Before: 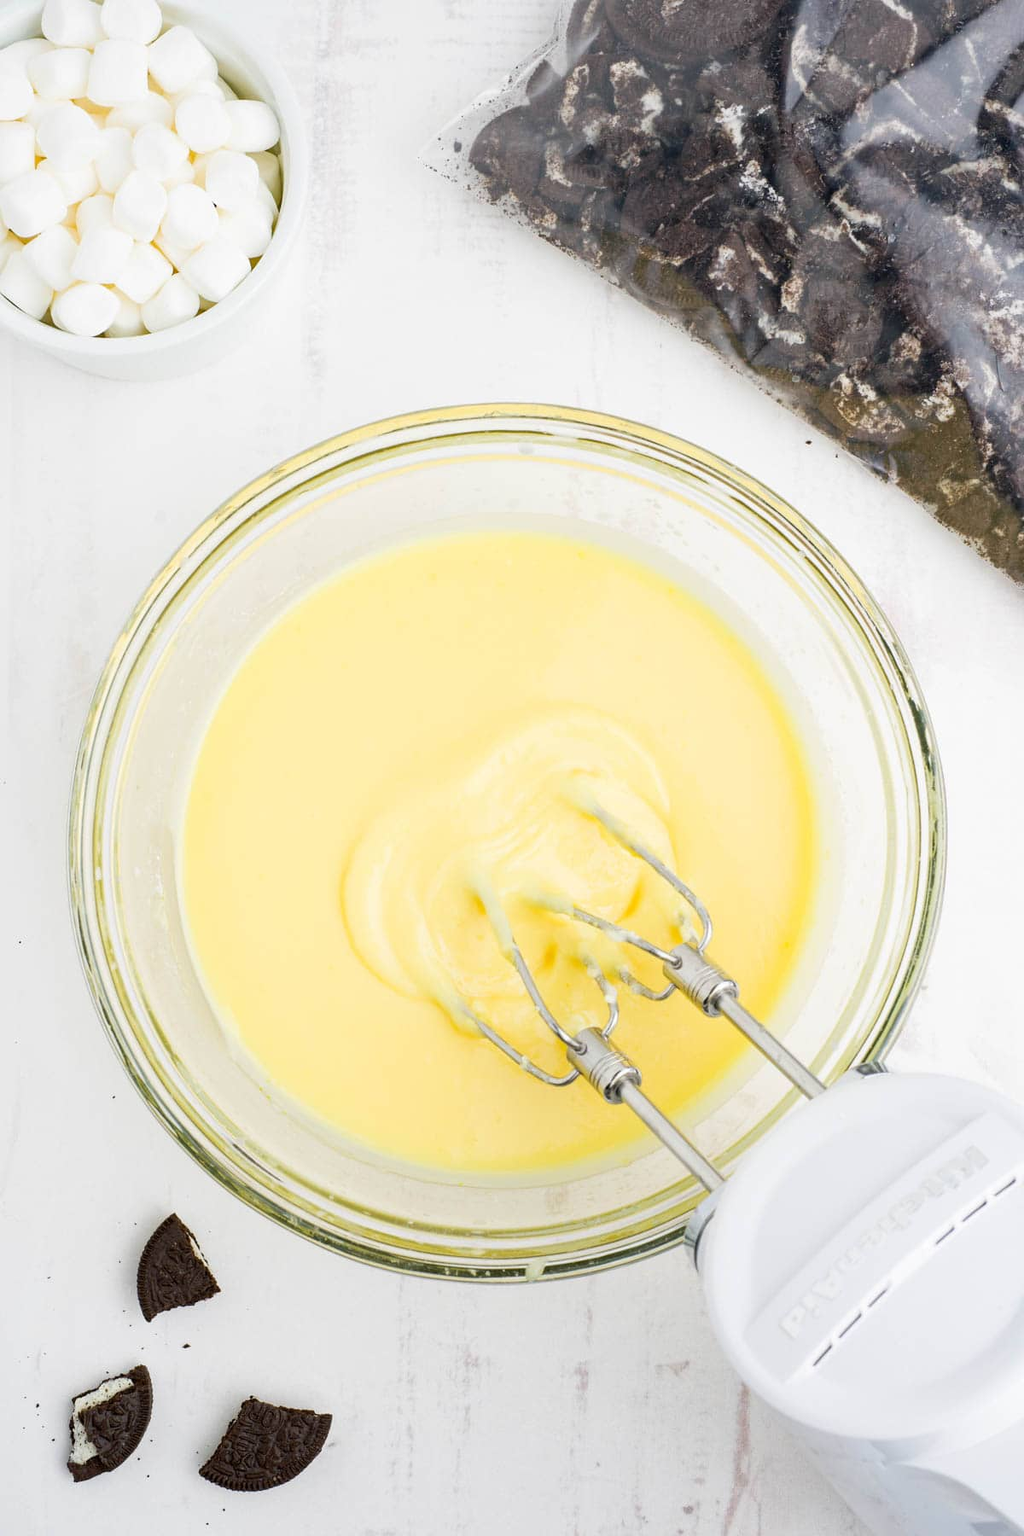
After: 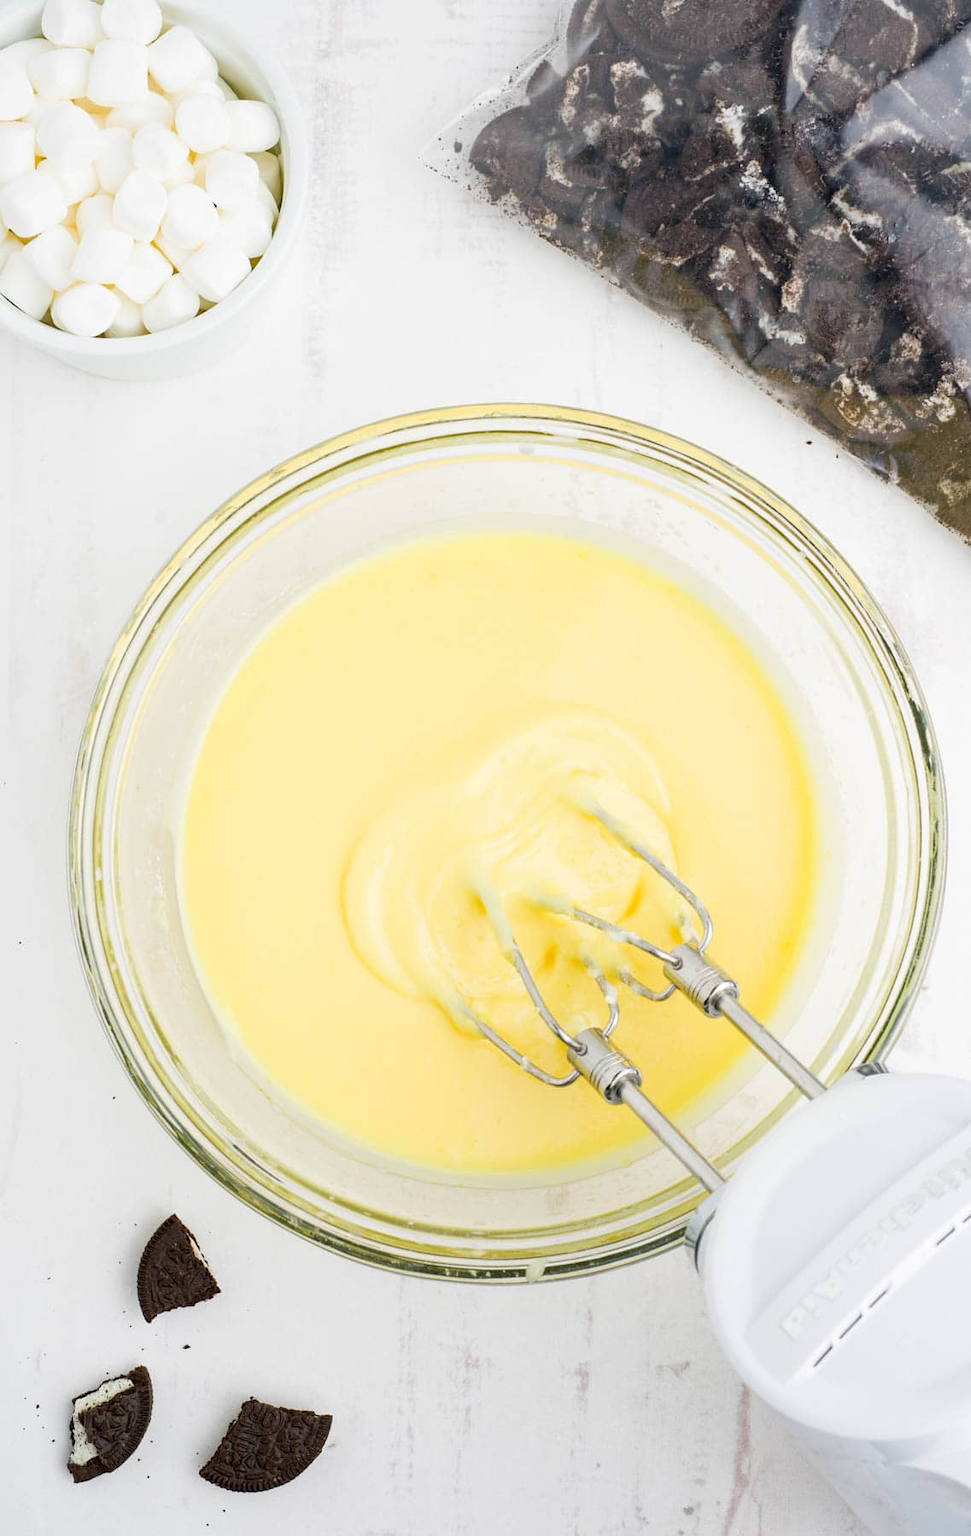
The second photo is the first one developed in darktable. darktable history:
crop and rotate: left 0%, right 5.113%
